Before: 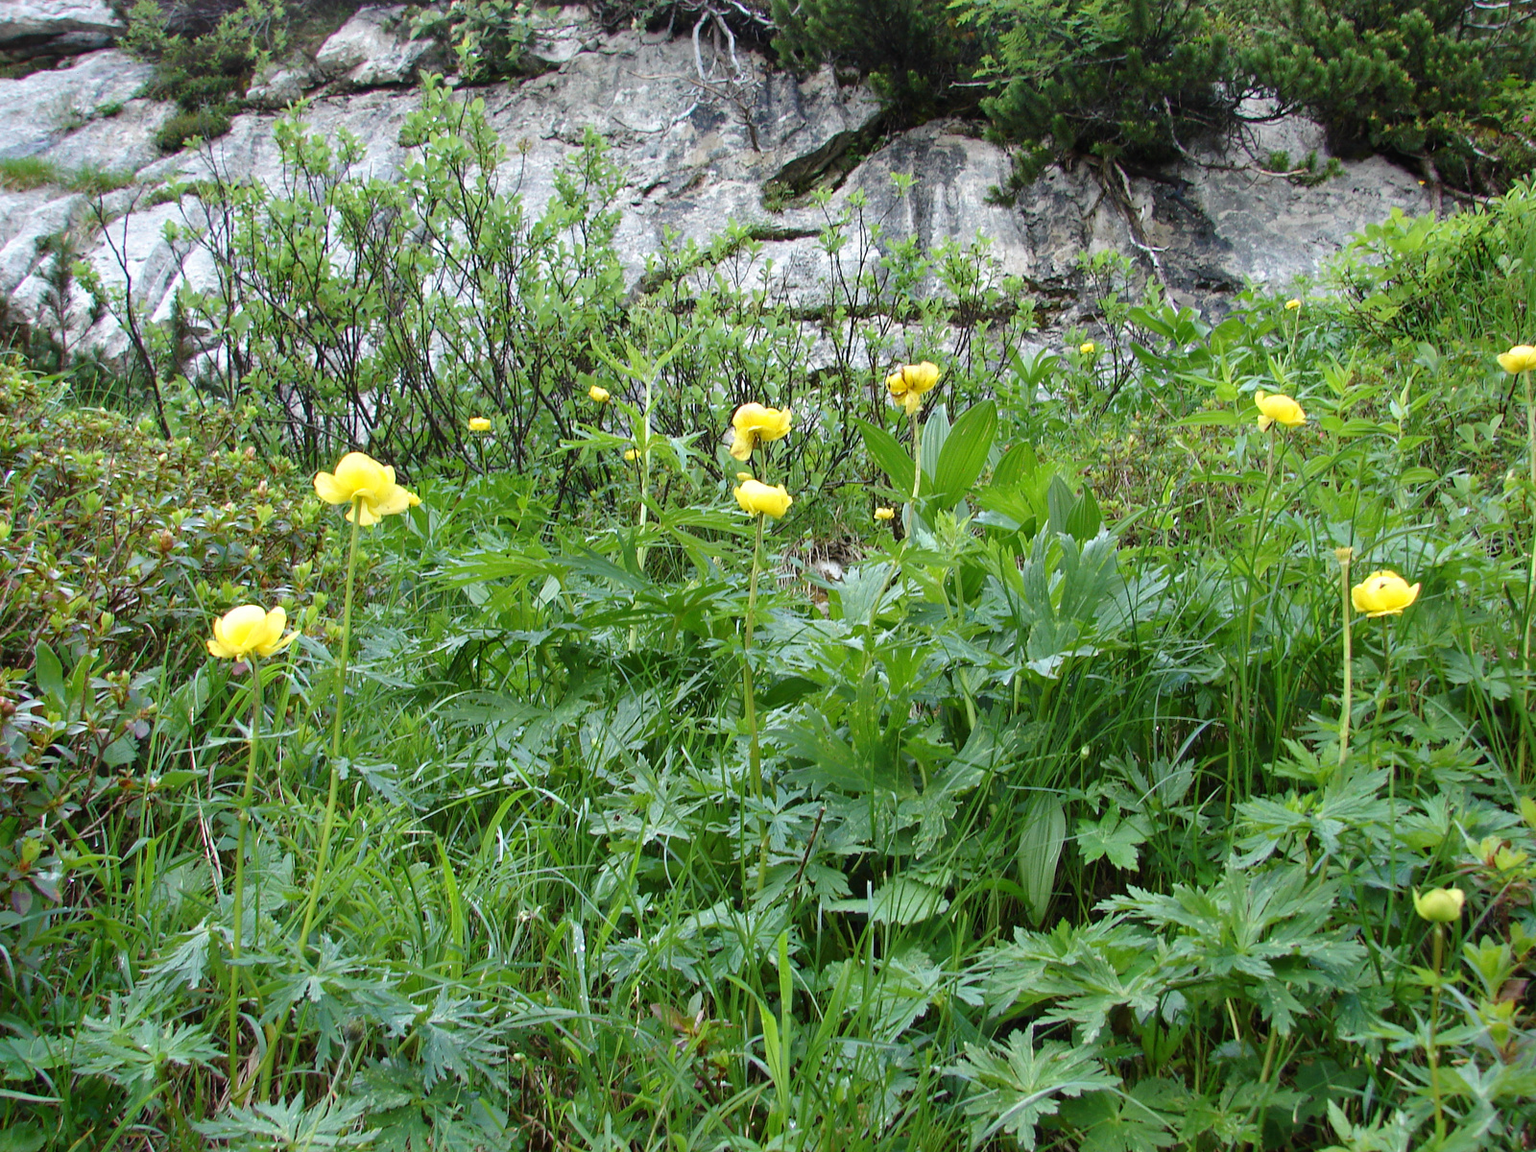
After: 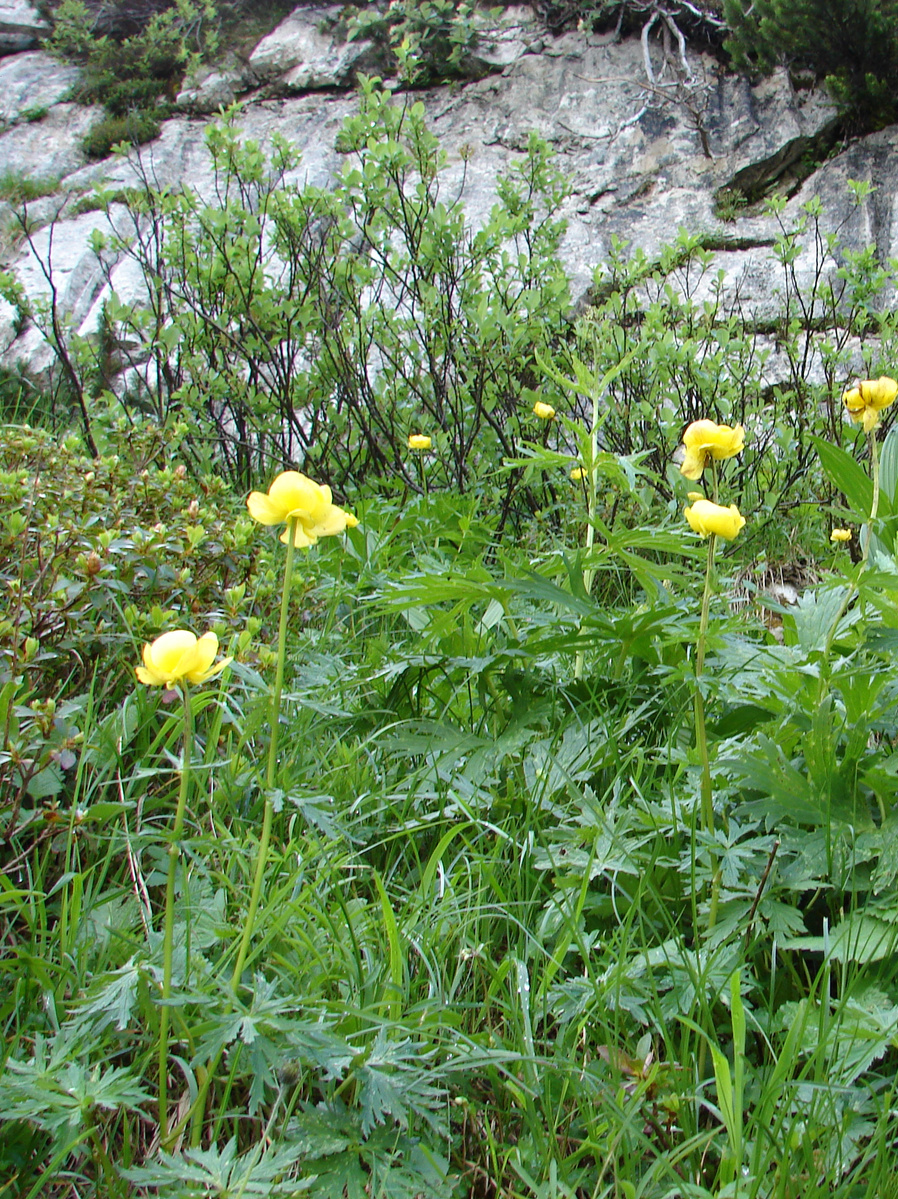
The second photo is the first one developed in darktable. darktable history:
crop: left 5.057%, right 38.788%
